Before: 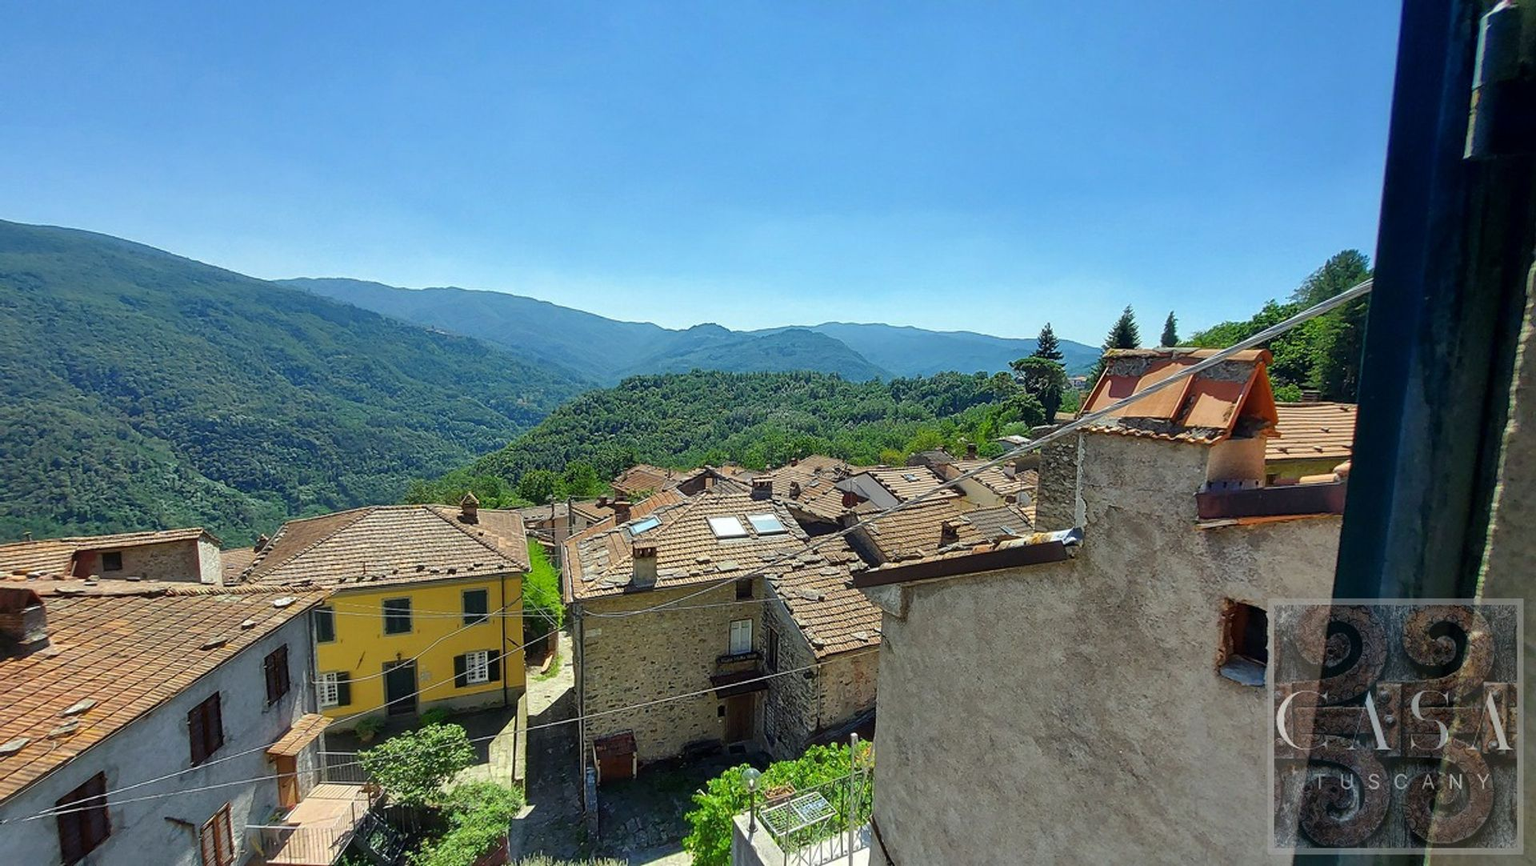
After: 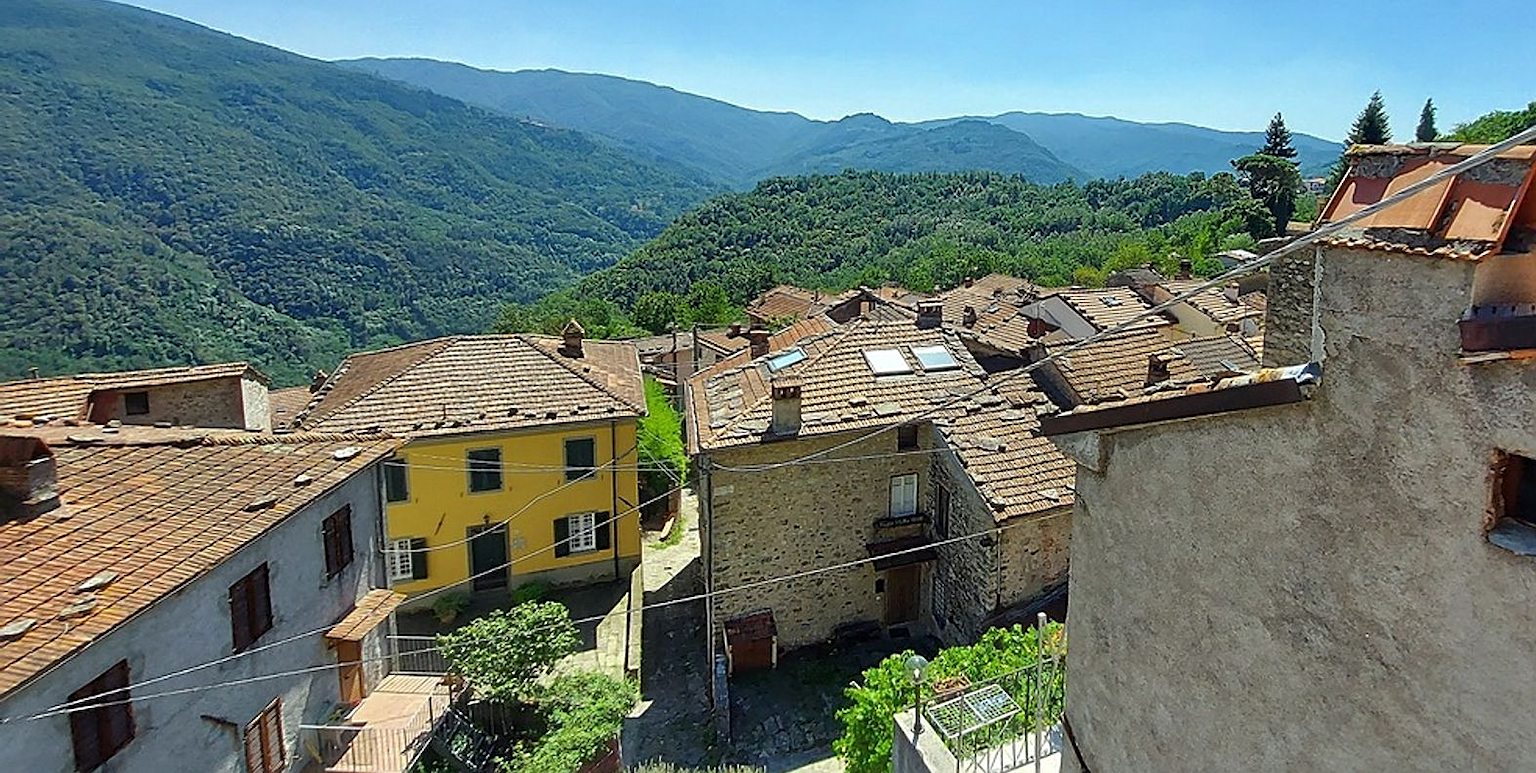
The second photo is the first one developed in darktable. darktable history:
crop: top 26.698%, right 17.98%
sharpen: on, module defaults
